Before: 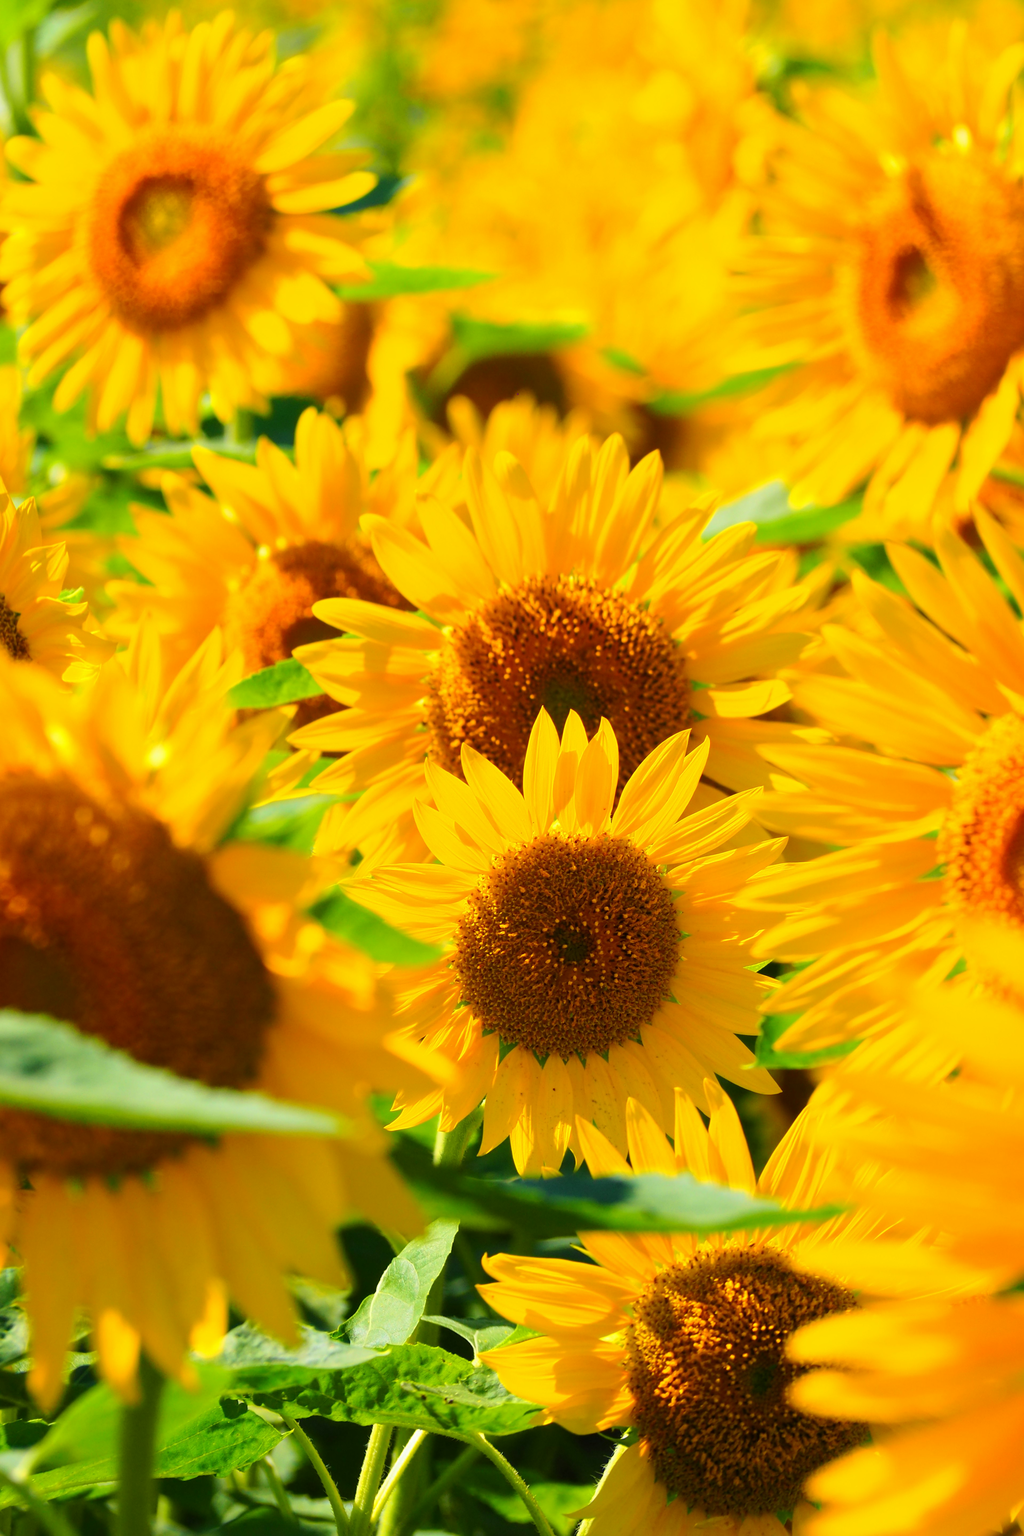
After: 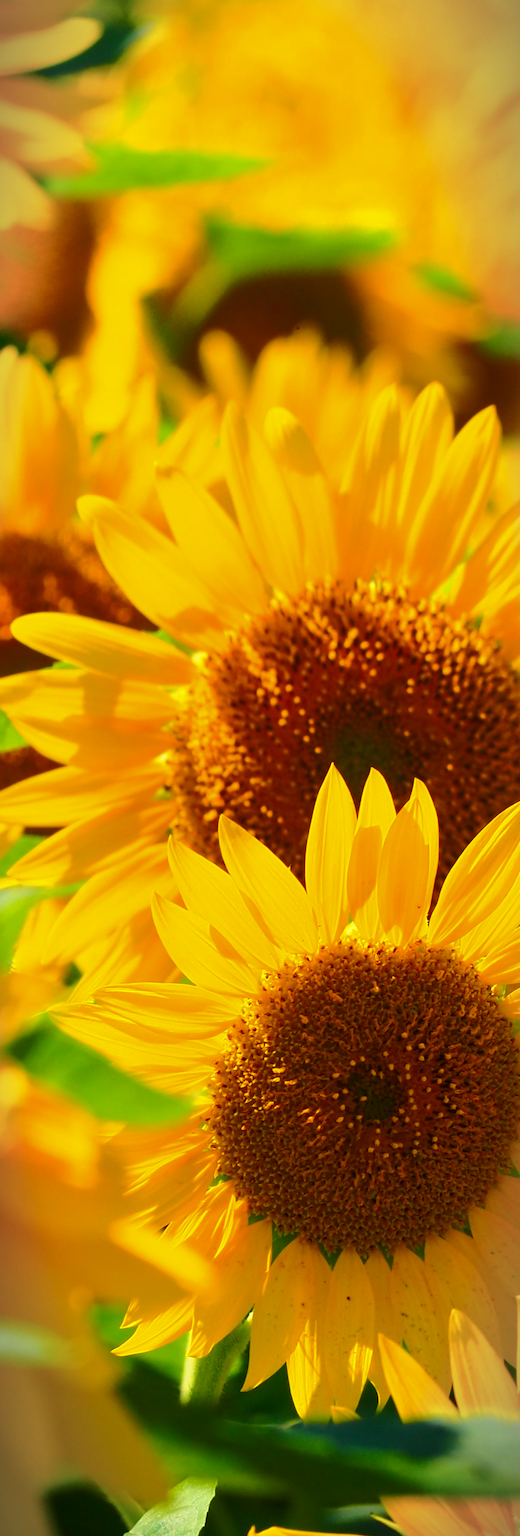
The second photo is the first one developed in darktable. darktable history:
crop and rotate: left 29.741%, top 10.382%, right 33.807%, bottom 17.948%
vignetting: fall-off start 99.71%, fall-off radius 65.31%, brightness -0.853, automatic ratio true
tone curve: curves: ch0 [(0, 0) (0.003, 0.002) (0.011, 0.009) (0.025, 0.02) (0.044, 0.035) (0.069, 0.055) (0.1, 0.08) (0.136, 0.109) (0.177, 0.142) (0.224, 0.179) (0.277, 0.222) (0.335, 0.268) (0.399, 0.329) (0.468, 0.409) (0.543, 0.495) (0.623, 0.579) (0.709, 0.669) (0.801, 0.767) (0.898, 0.885) (1, 1)], color space Lab, independent channels, preserve colors none
